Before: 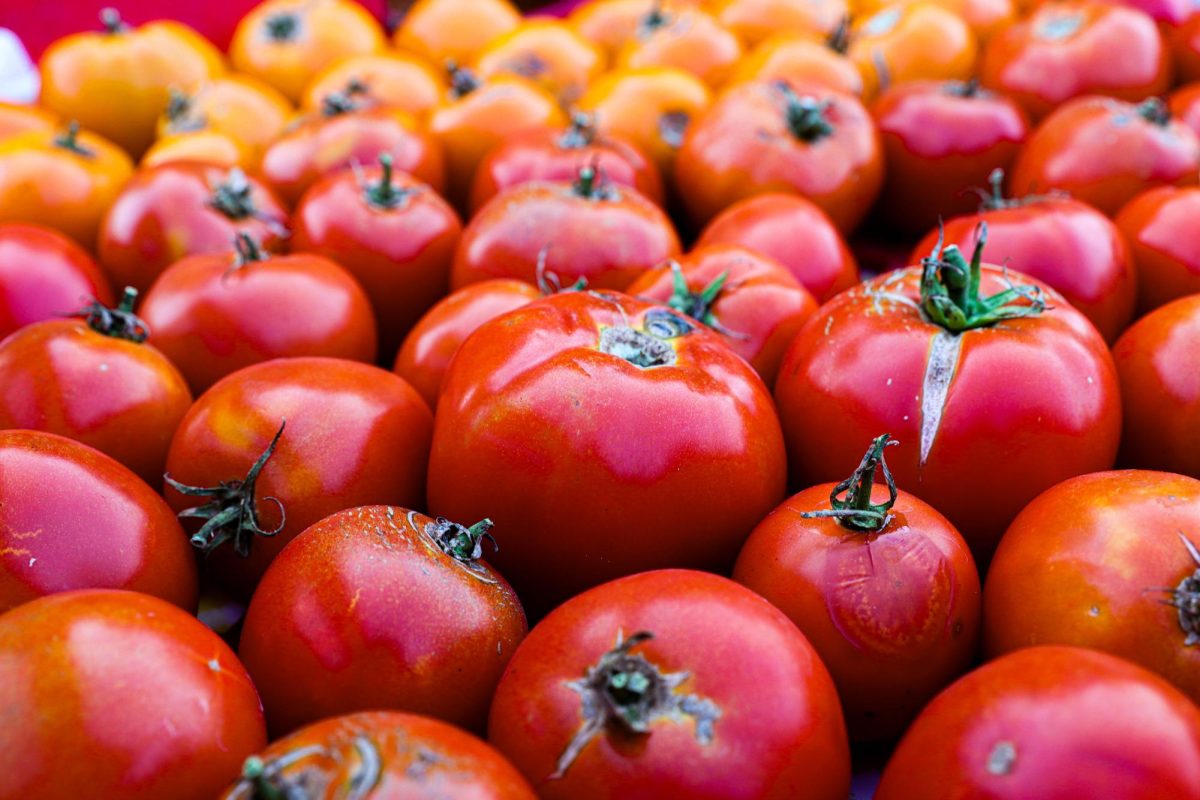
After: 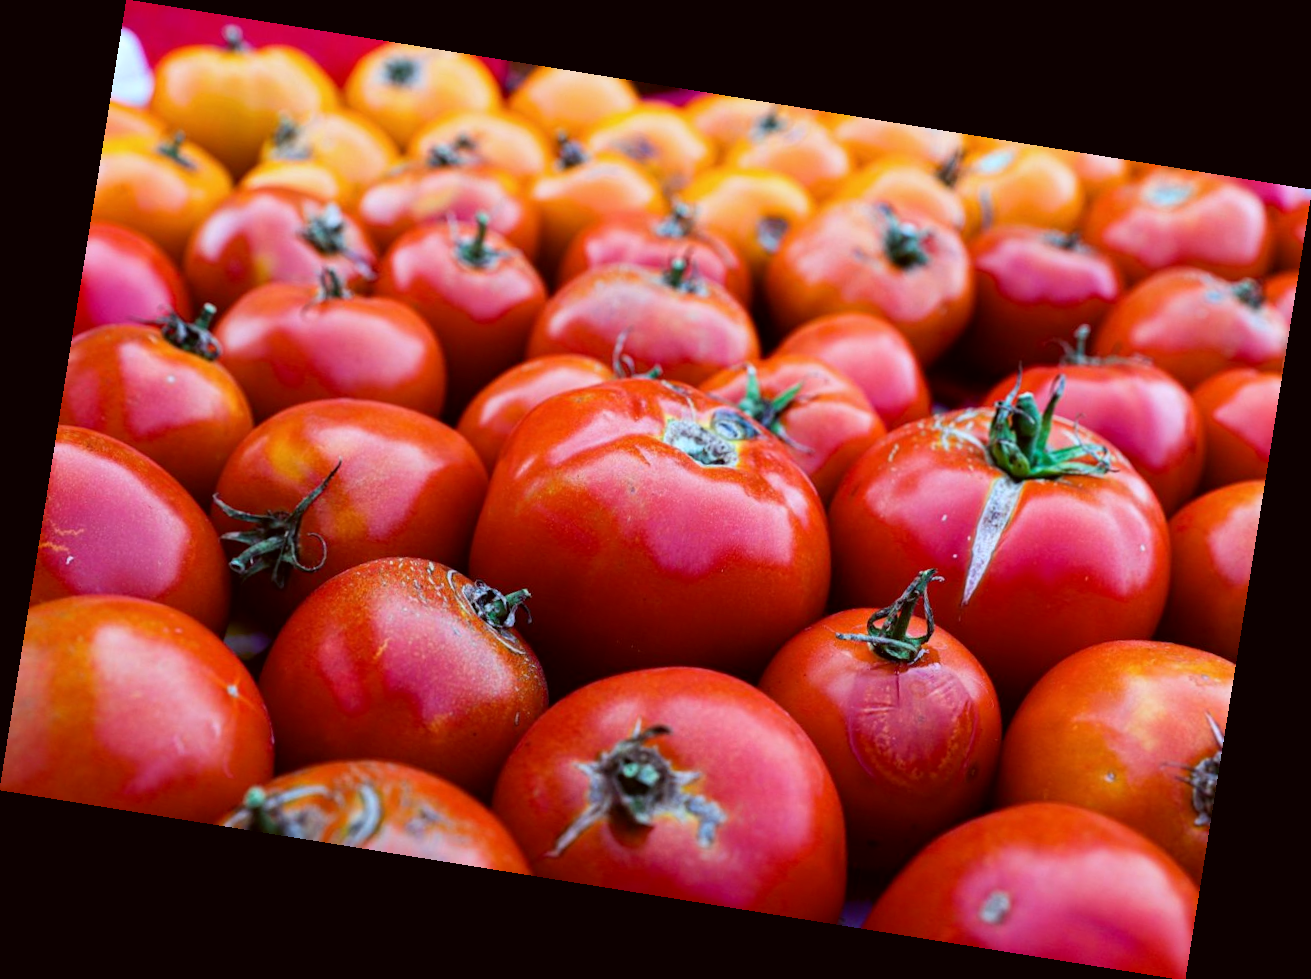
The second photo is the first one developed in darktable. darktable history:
rotate and perspective: rotation 9.12°, automatic cropping off
color correction: highlights a* -4.98, highlights b* -3.76, shadows a* 3.83, shadows b* 4.08
